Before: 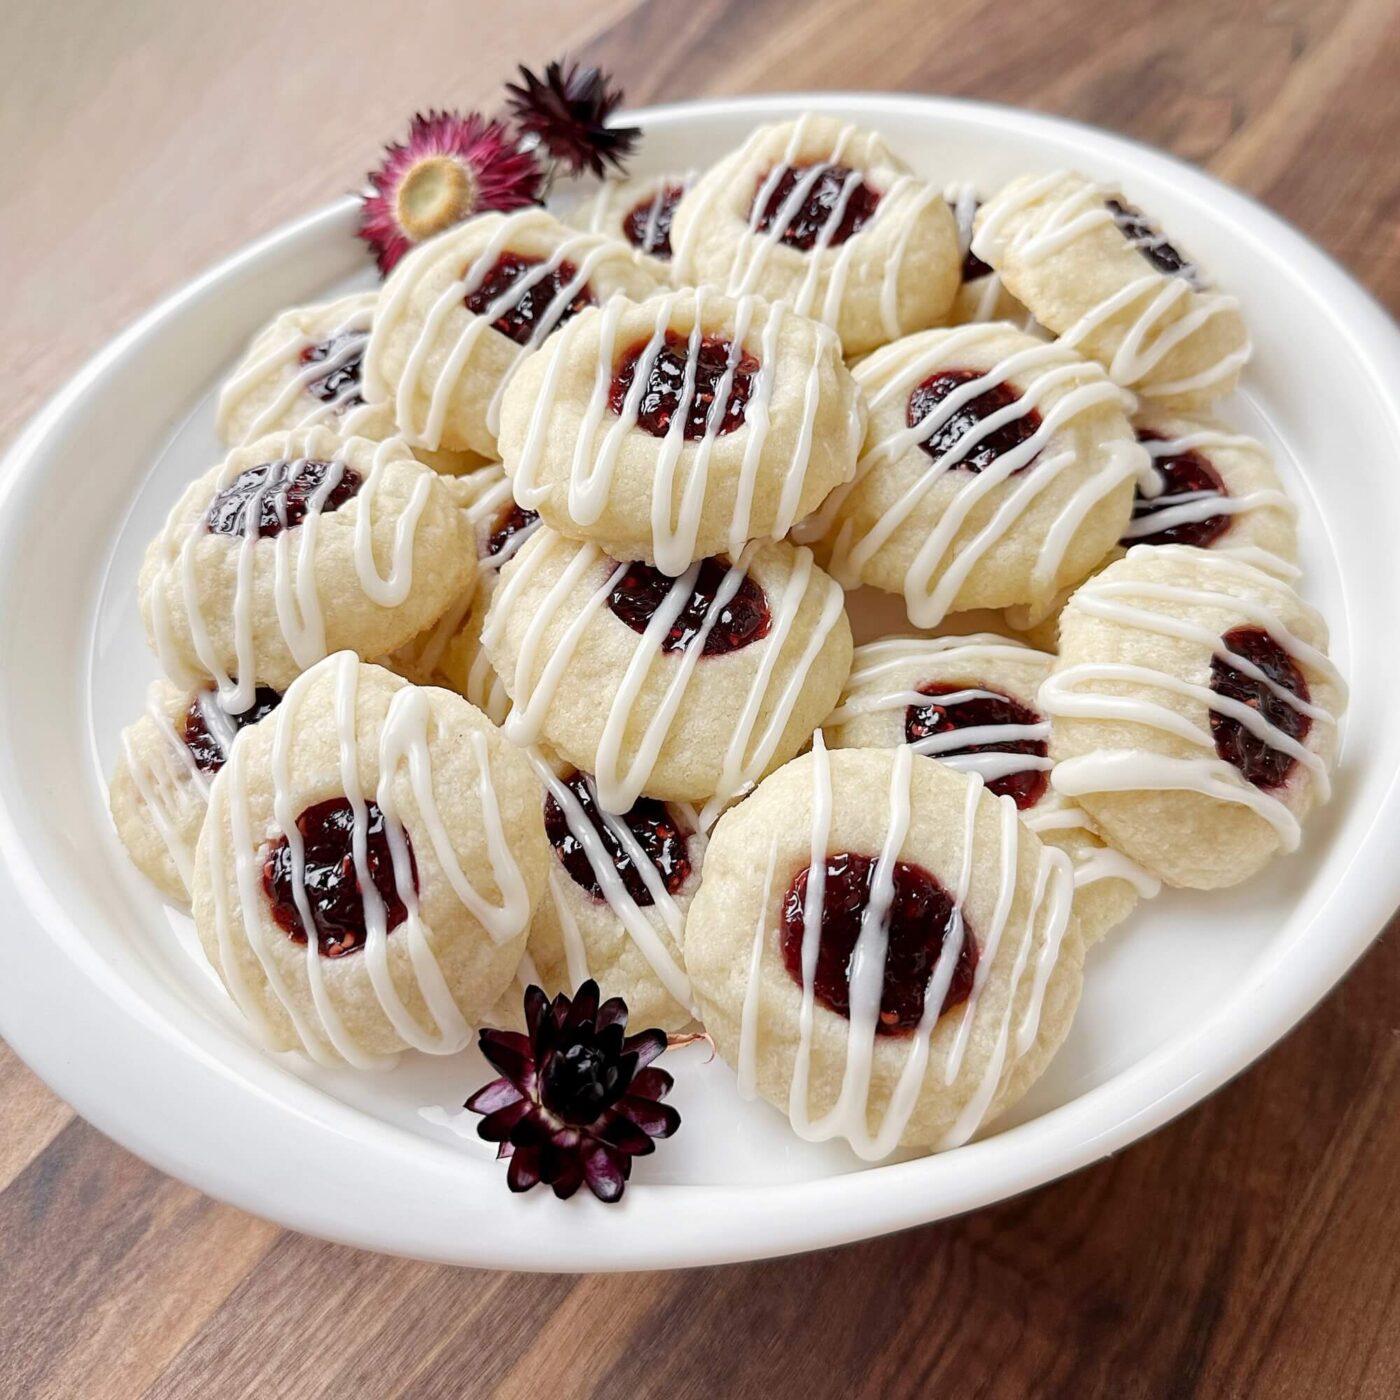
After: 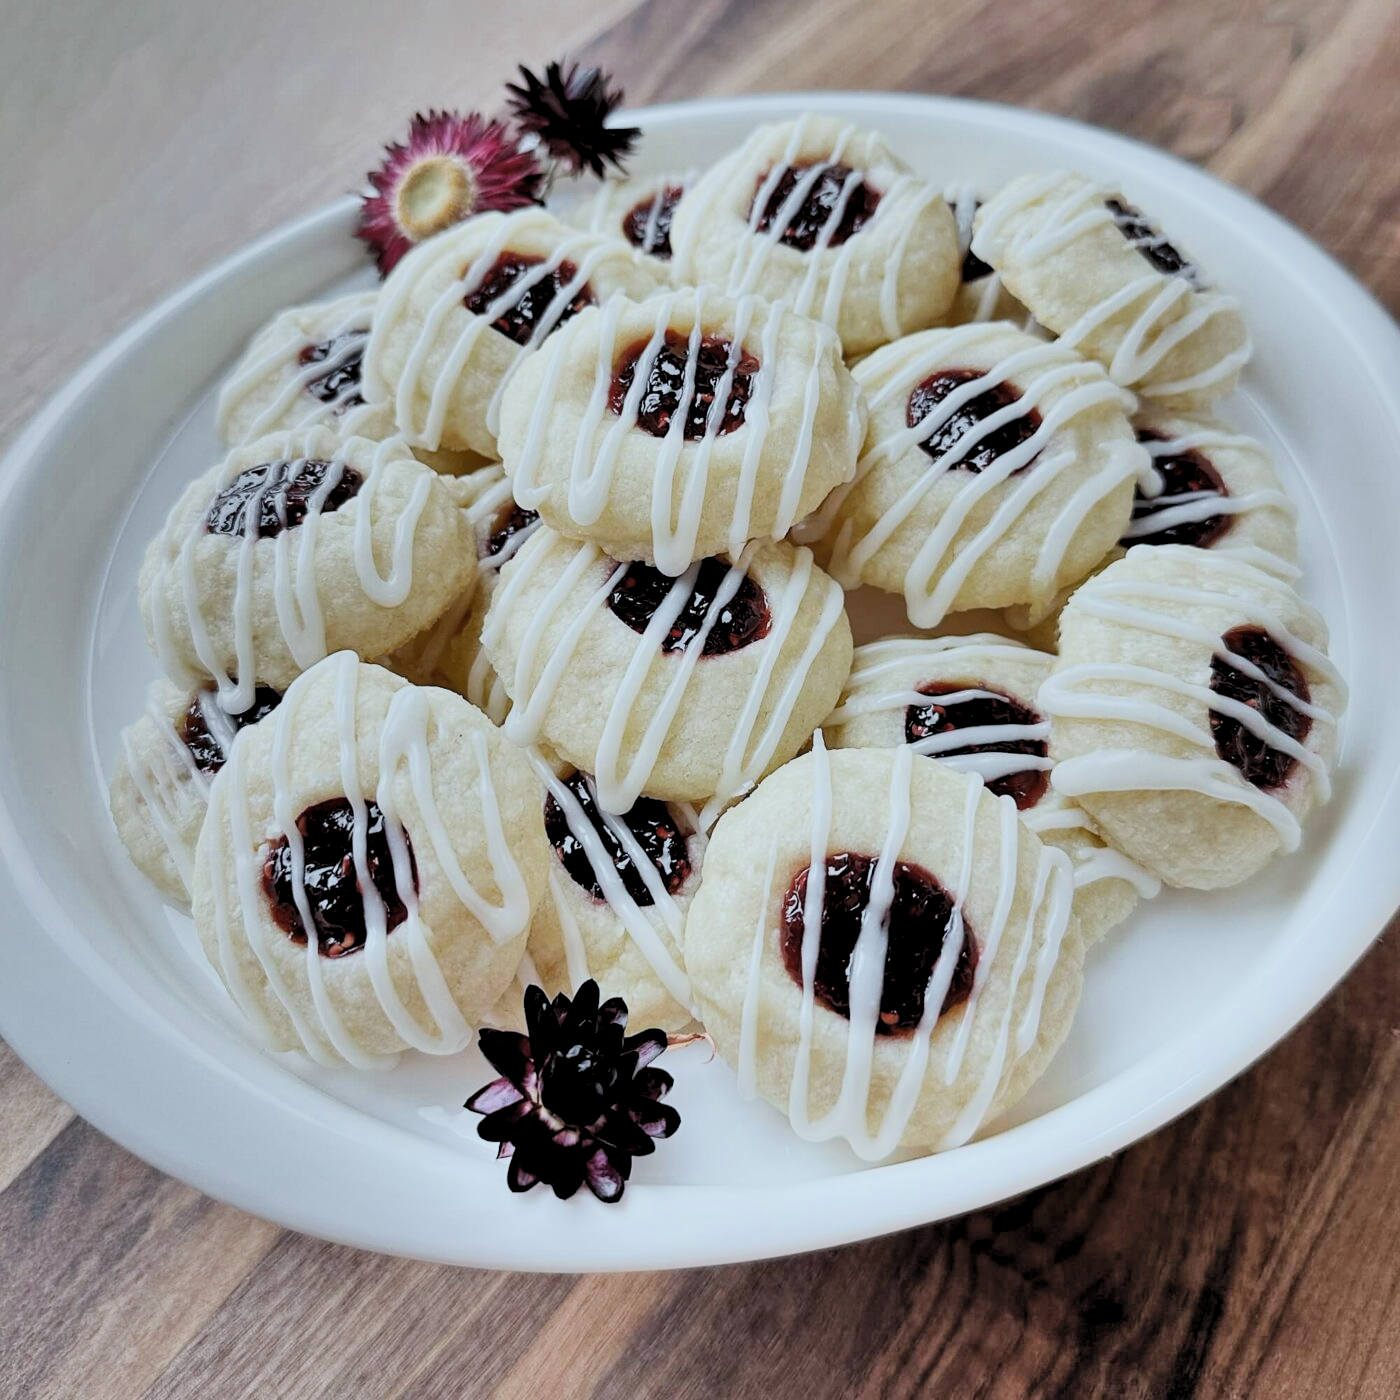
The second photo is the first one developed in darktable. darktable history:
color calibration: illuminant F (fluorescent), F source F9 (Cool White Deluxe 4150 K) – high CRI, x 0.375, y 0.373, temperature 4151.76 K
filmic rgb: black relative exposure -6.83 EV, white relative exposure 5.89 EV, hardness 2.7
shadows and highlights: white point adjustment 0.157, highlights -70.79, highlights color adjustment 0.187%, soften with gaussian
levels: black 0.09%, levels [0.062, 0.494, 0.925]
contrast brightness saturation: brightness 0.15
